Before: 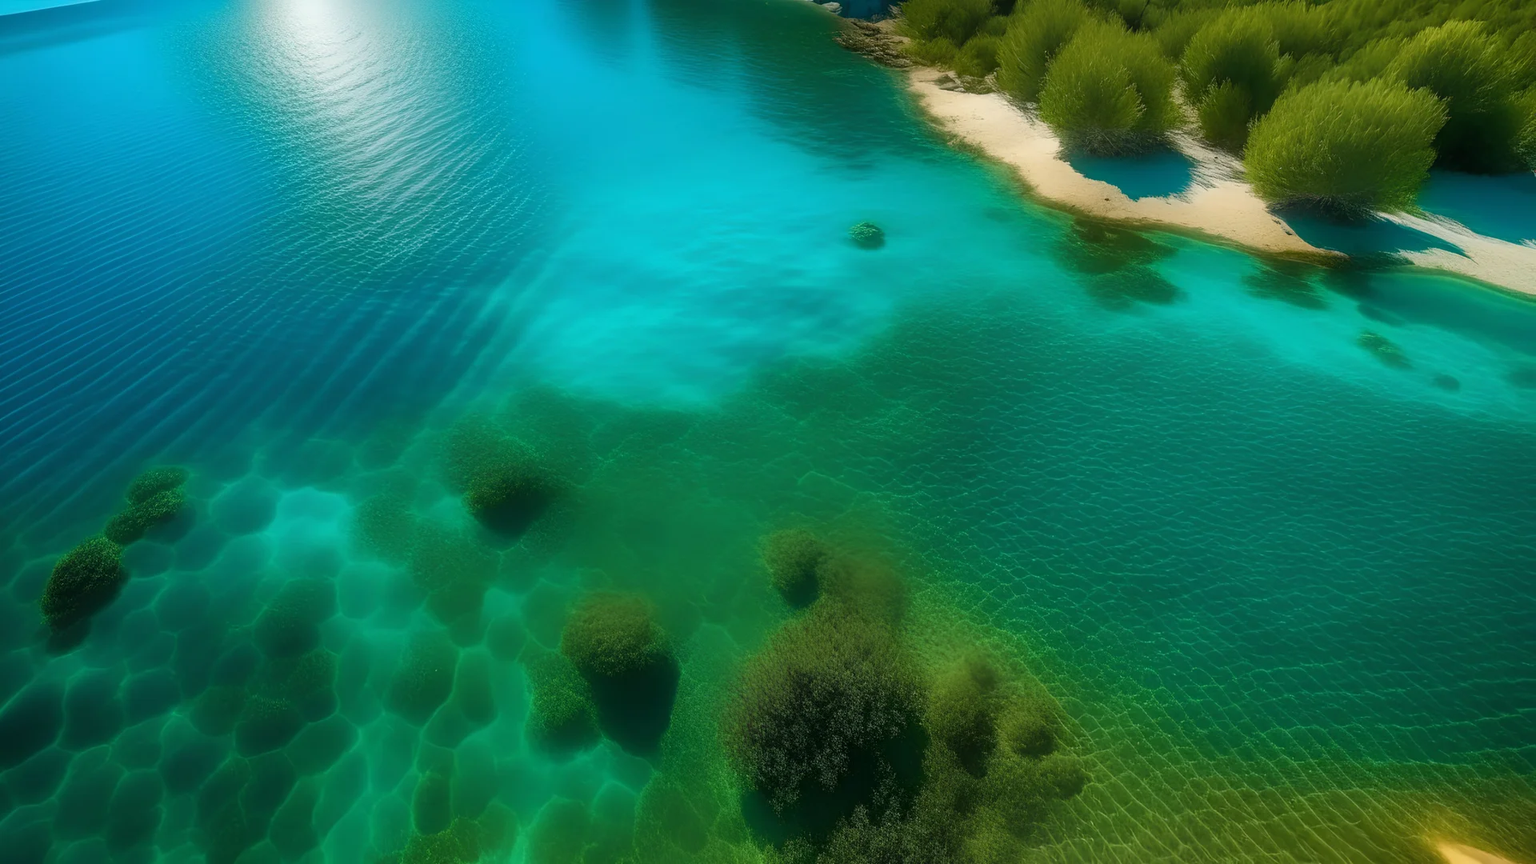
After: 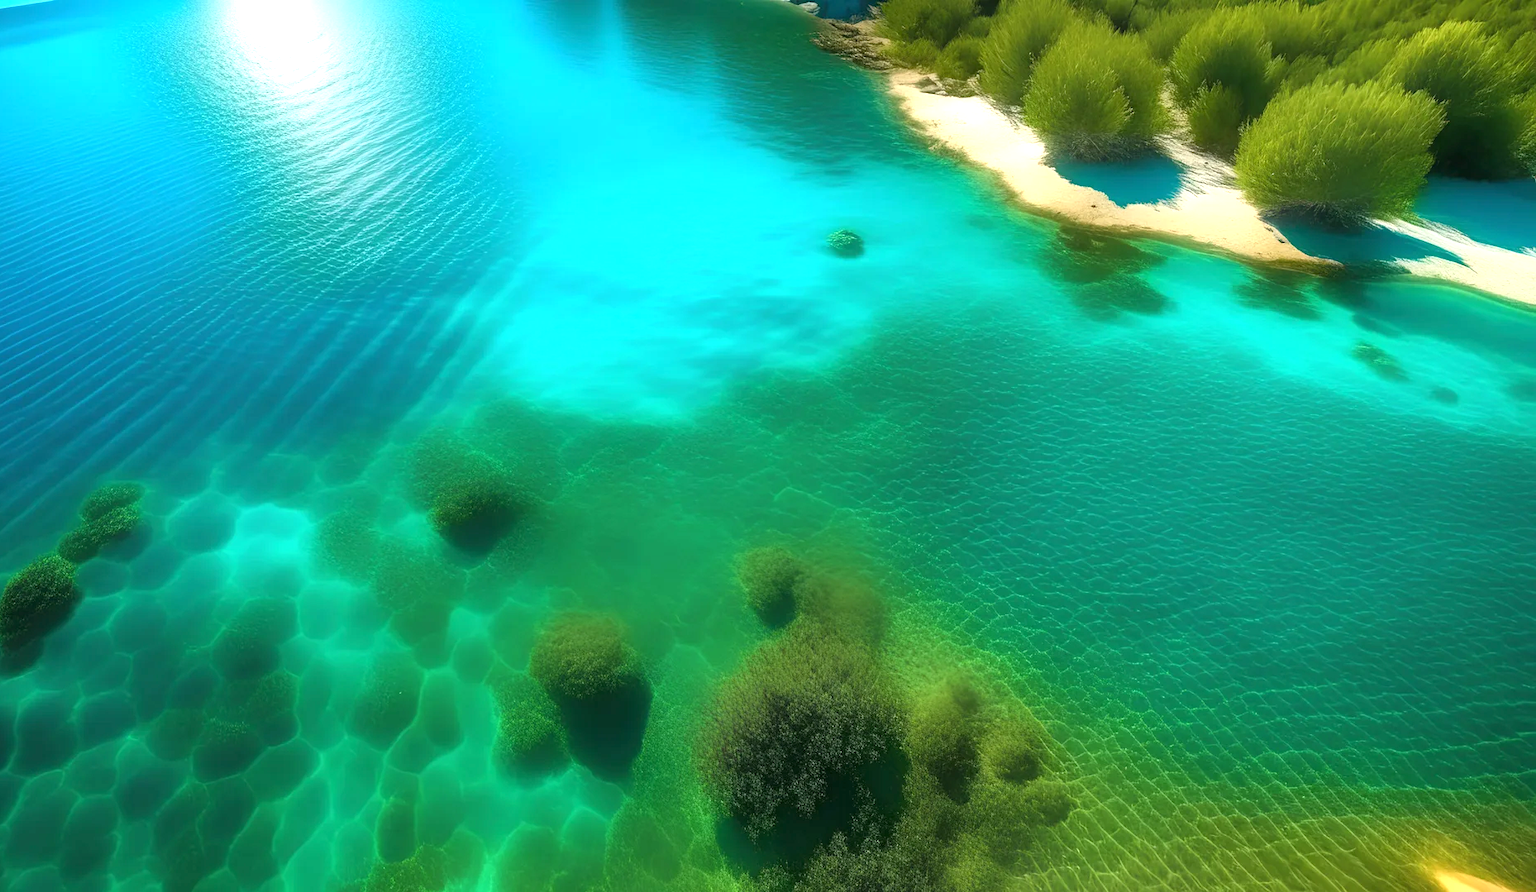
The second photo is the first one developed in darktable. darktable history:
exposure: black level correction 0, exposure 1 EV, compensate exposure bias true, compensate highlight preservation false
crop and rotate: left 3.211%
